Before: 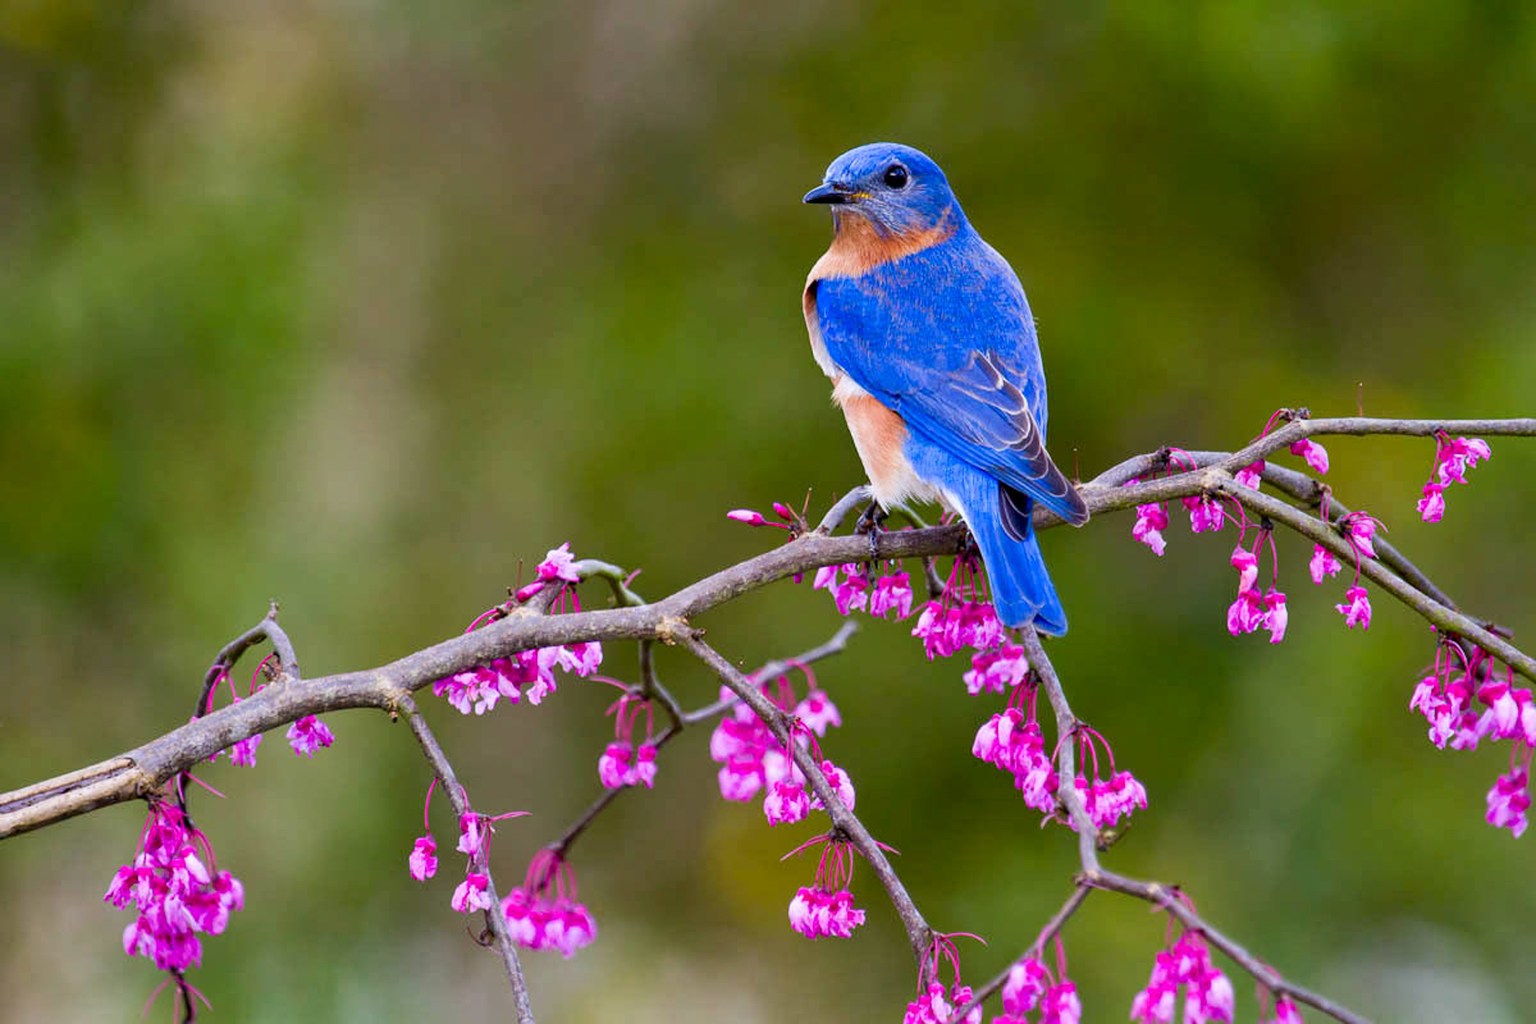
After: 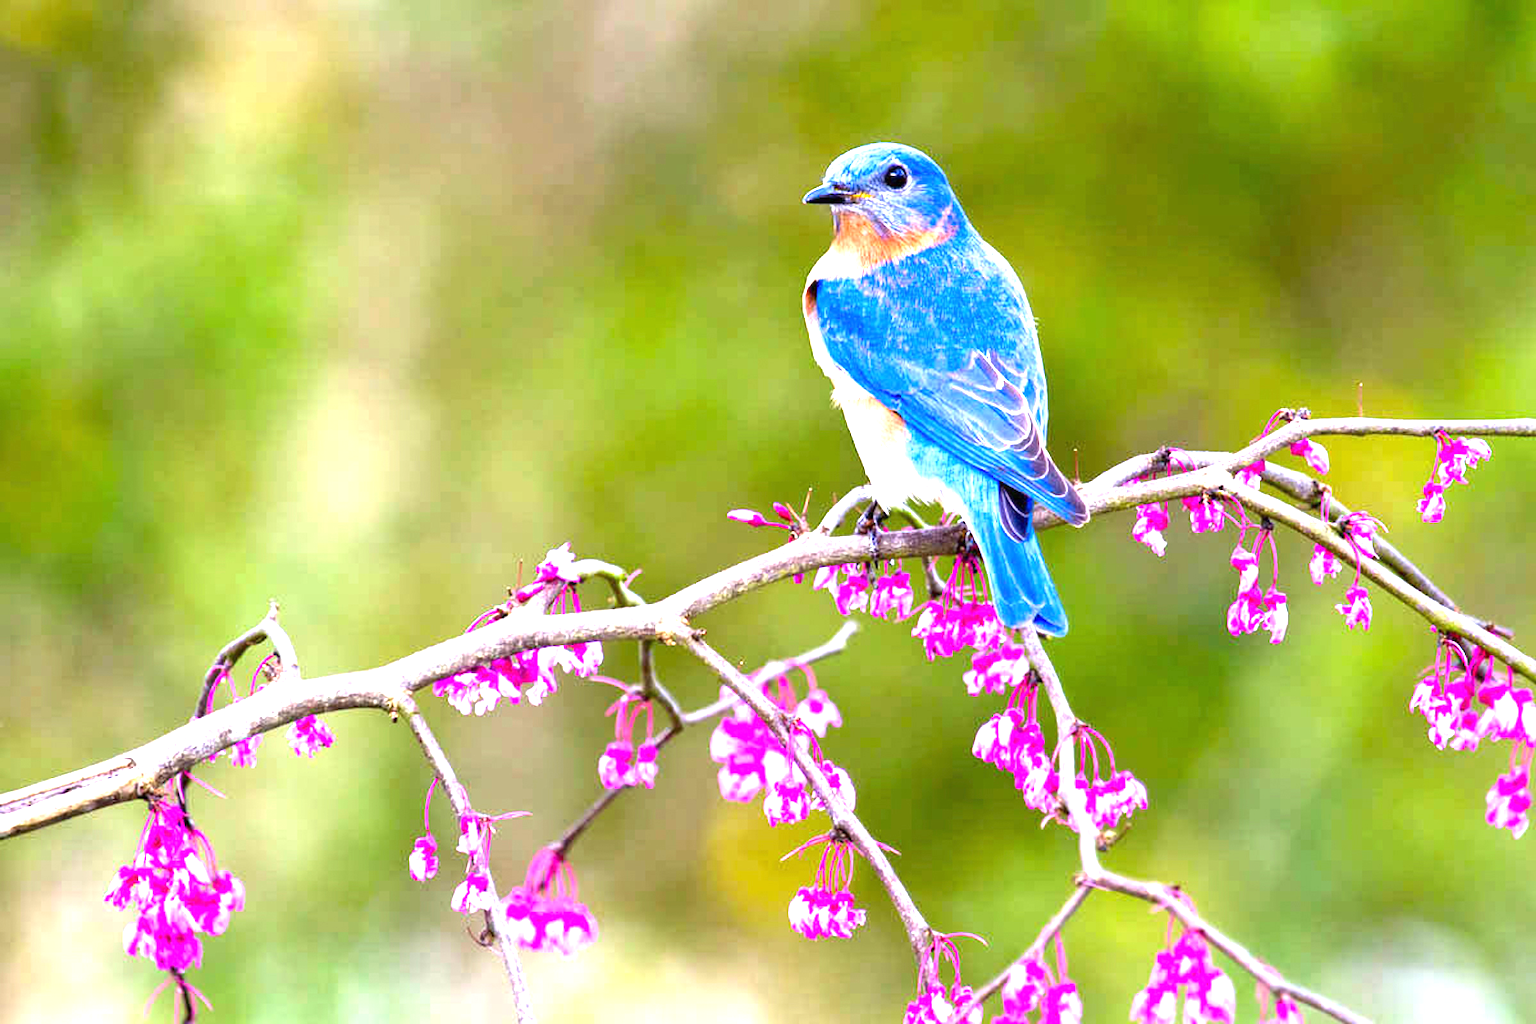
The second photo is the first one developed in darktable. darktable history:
exposure: black level correction 0, exposure 1.925 EV, compensate highlight preservation false
